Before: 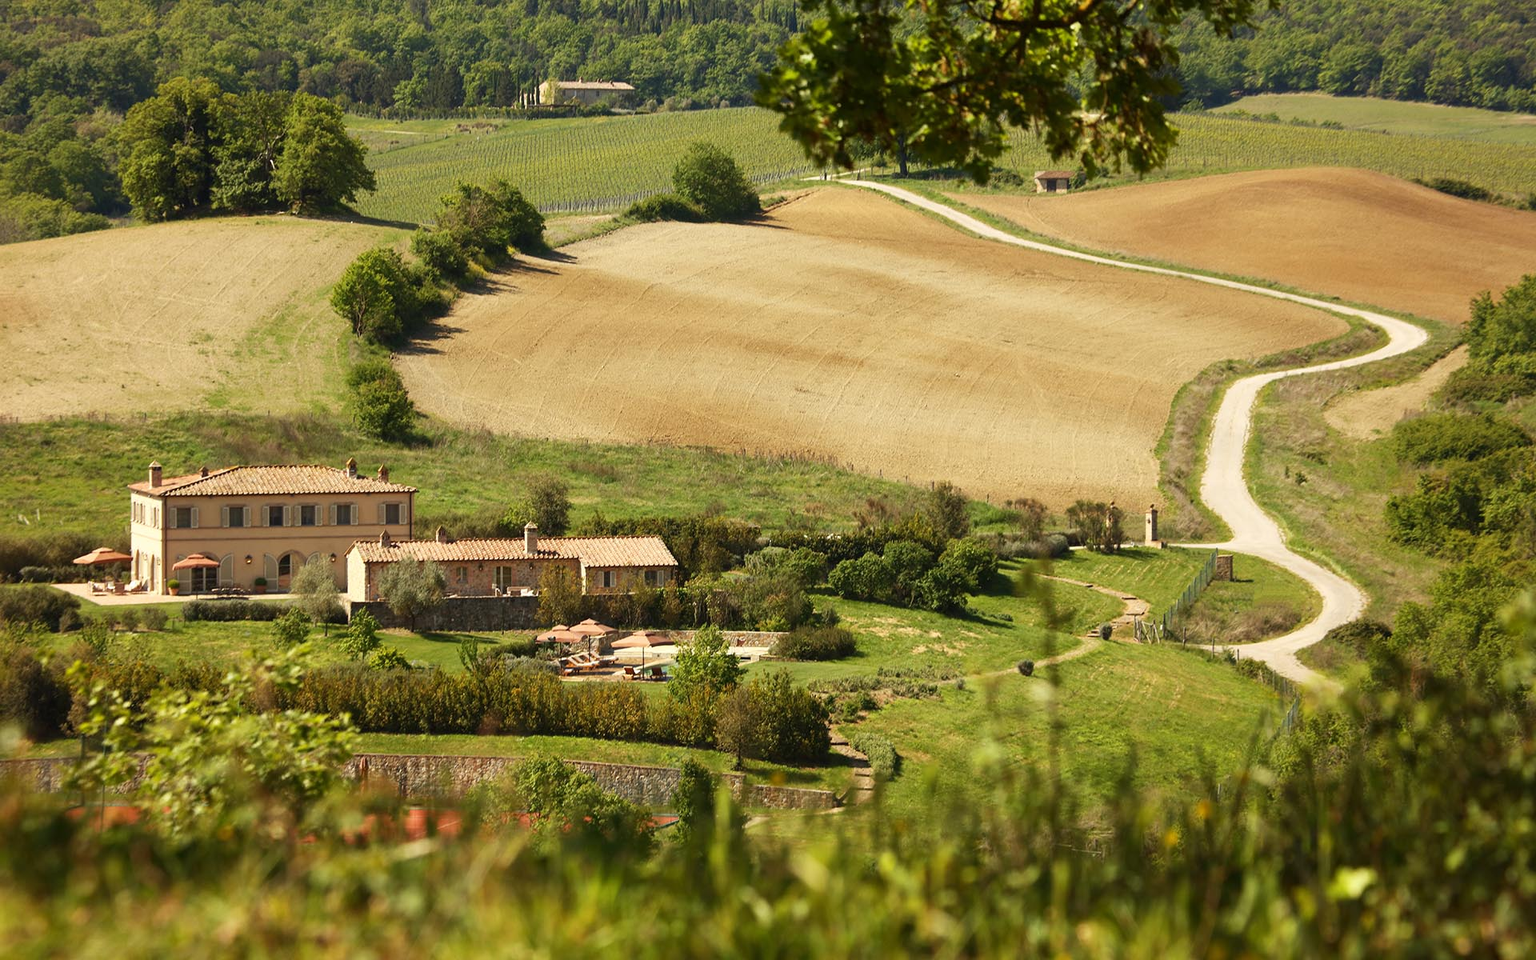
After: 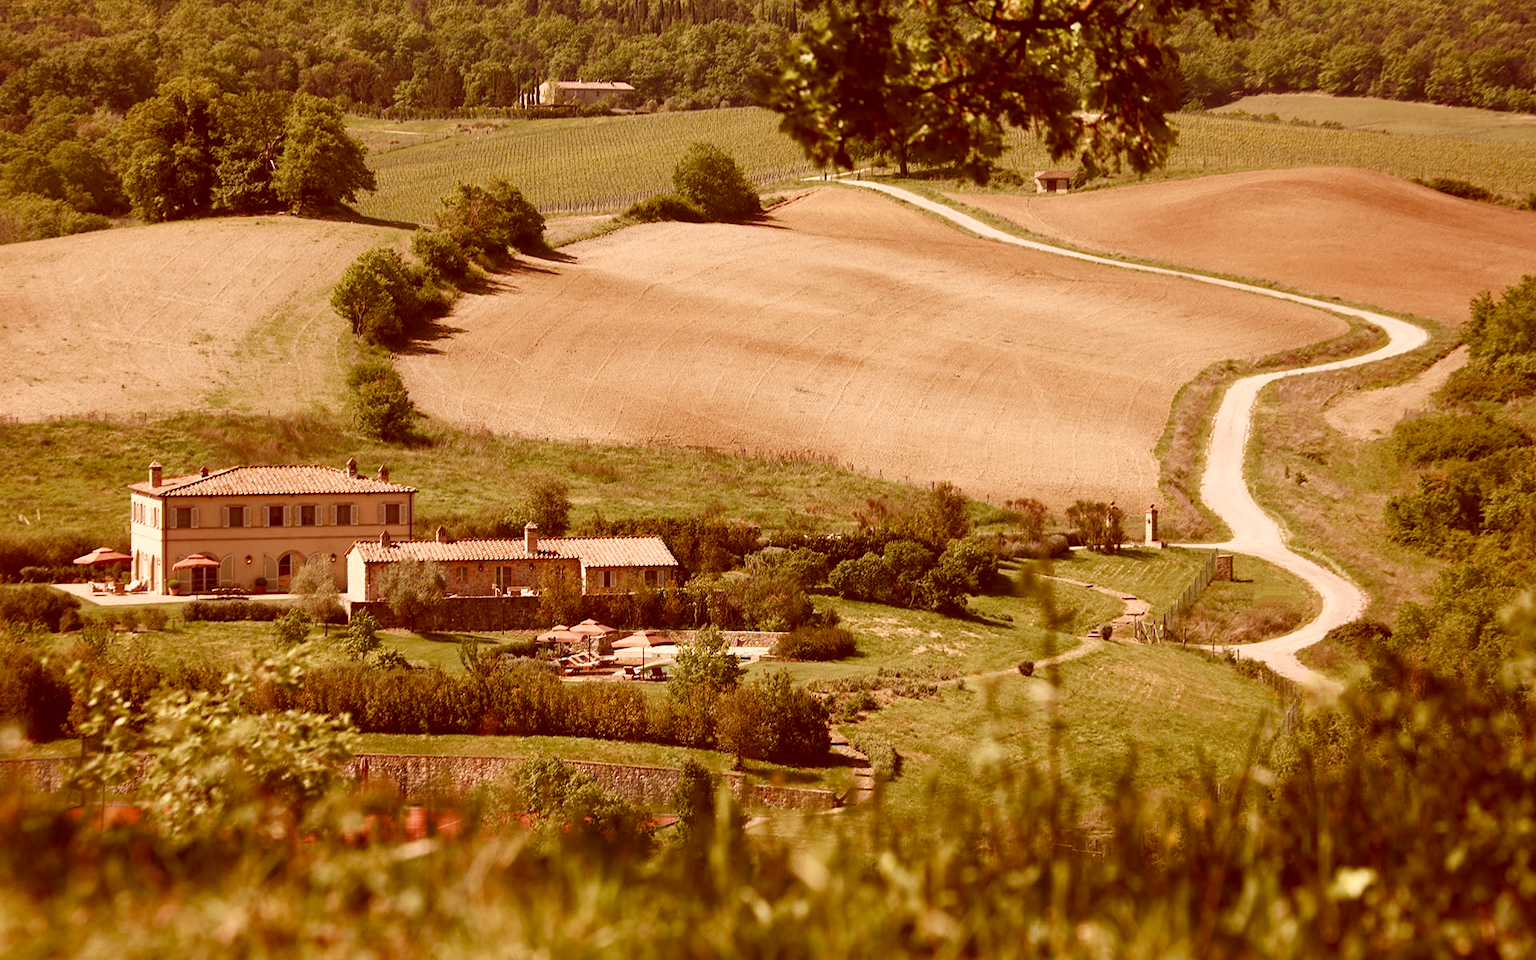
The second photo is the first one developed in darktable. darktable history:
contrast brightness saturation: saturation -0.062
color balance rgb: power › hue 311.97°, perceptual saturation grading › global saturation 20%, perceptual saturation grading › highlights -50.382%, perceptual saturation grading › shadows 30.805%
color correction: highlights a* 9.49, highlights b* 8.78, shadows a* 39.84, shadows b* 39.28, saturation 0.811
